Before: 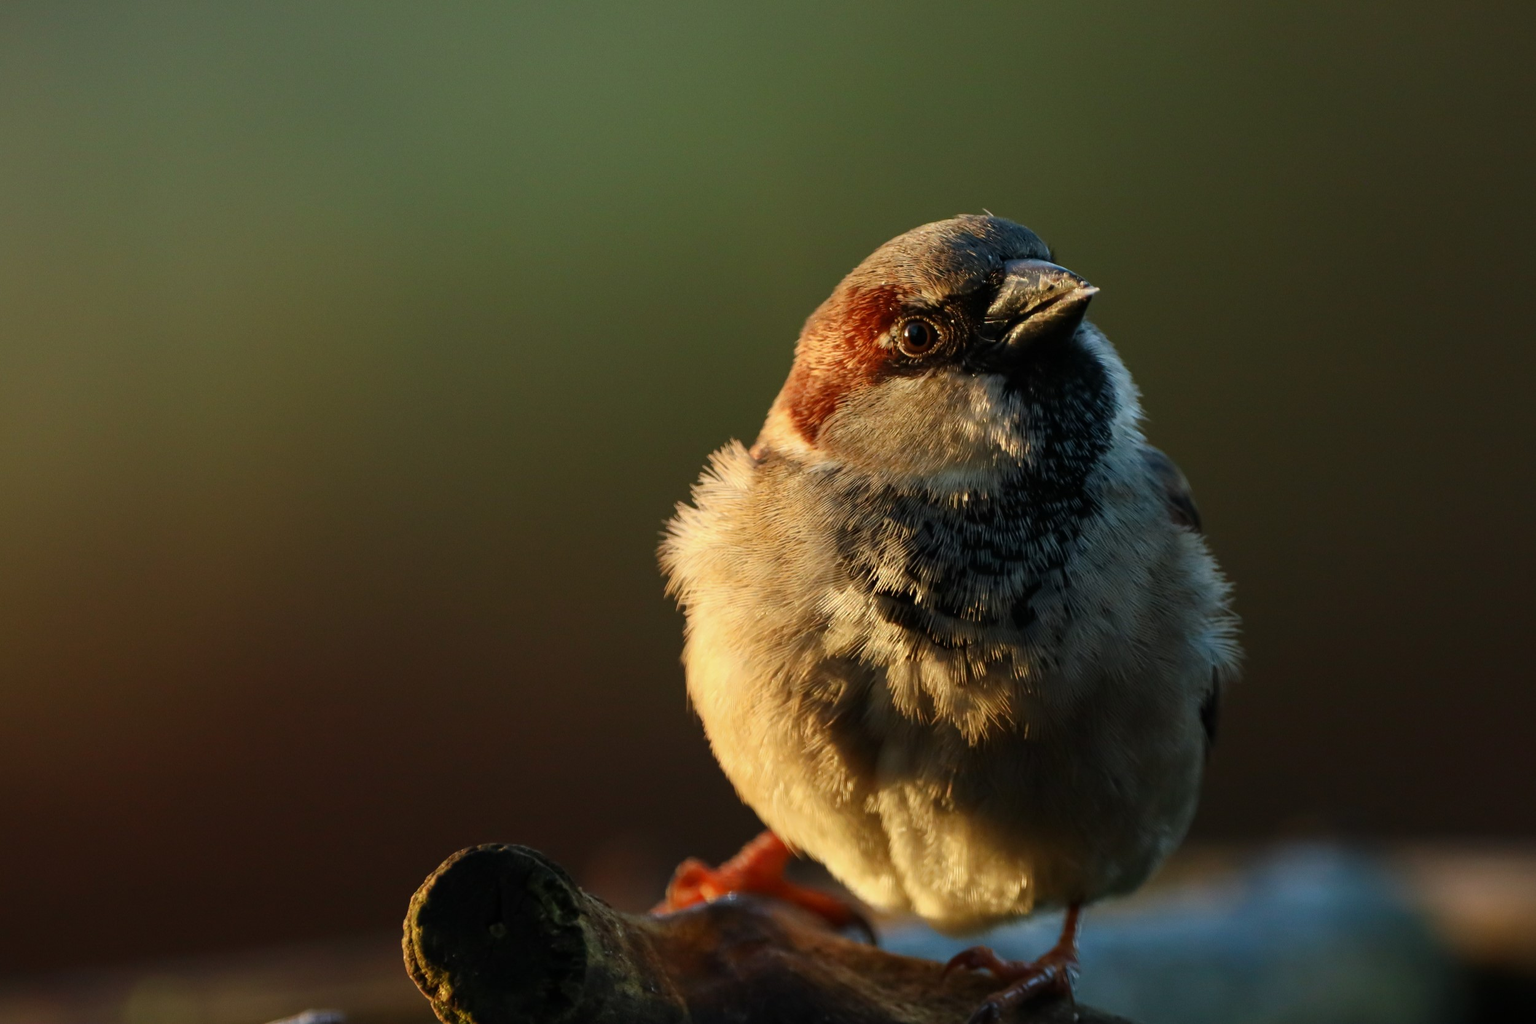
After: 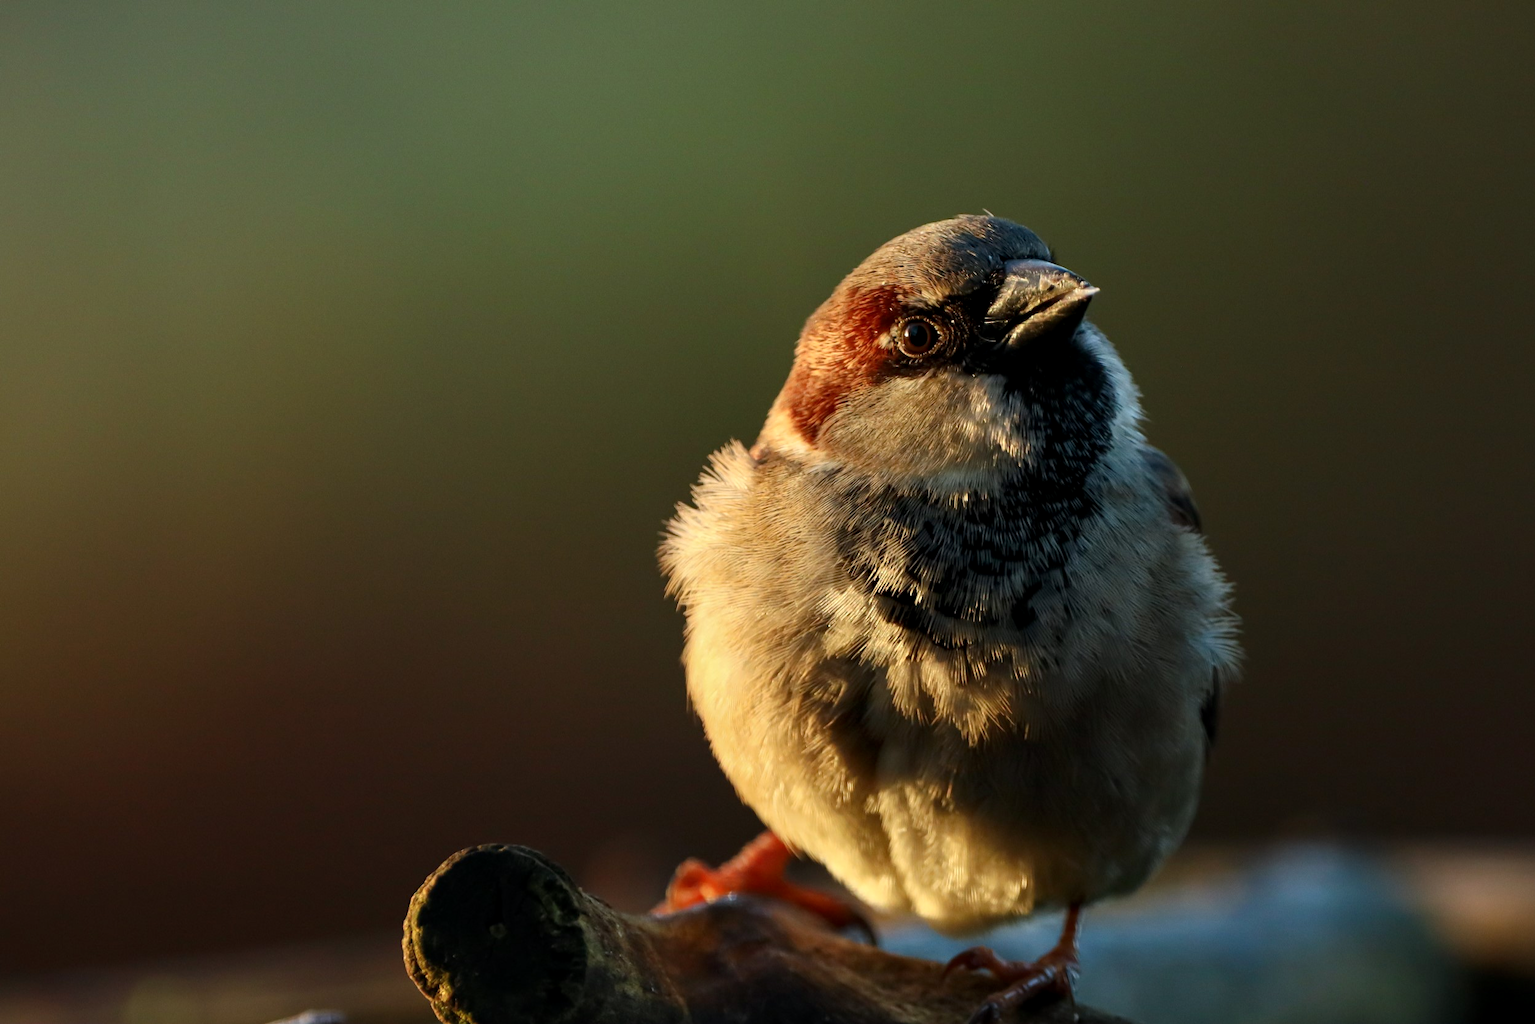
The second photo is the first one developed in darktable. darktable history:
contrast equalizer: octaves 7, y [[0.528 ×6], [0.514 ×6], [0.362 ×6], [0 ×6], [0 ×6]]
